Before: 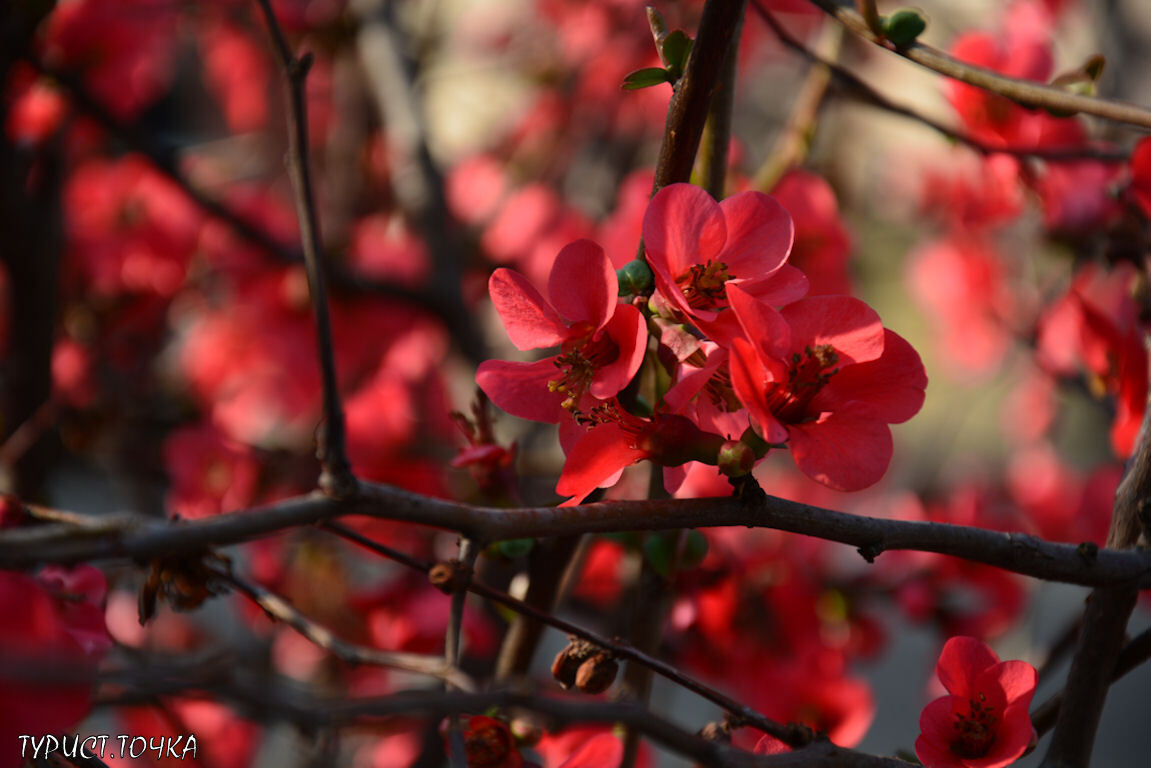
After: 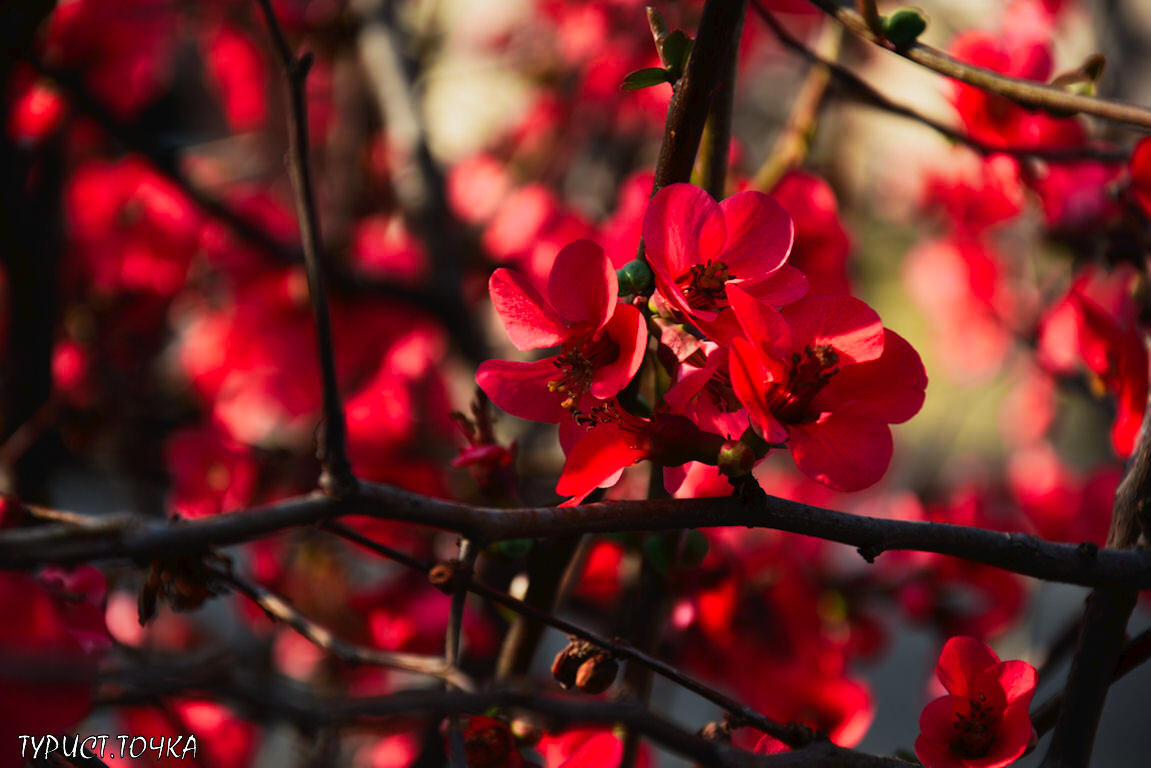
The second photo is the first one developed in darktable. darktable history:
tone curve: curves: ch0 [(0, 0) (0.003, 0.023) (0.011, 0.024) (0.025, 0.026) (0.044, 0.035) (0.069, 0.05) (0.1, 0.071) (0.136, 0.098) (0.177, 0.135) (0.224, 0.172) (0.277, 0.227) (0.335, 0.296) (0.399, 0.372) (0.468, 0.462) (0.543, 0.58) (0.623, 0.697) (0.709, 0.789) (0.801, 0.86) (0.898, 0.918) (1, 1)], preserve colors none
exposure: black level correction 0.002, compensate highlight preservation false
